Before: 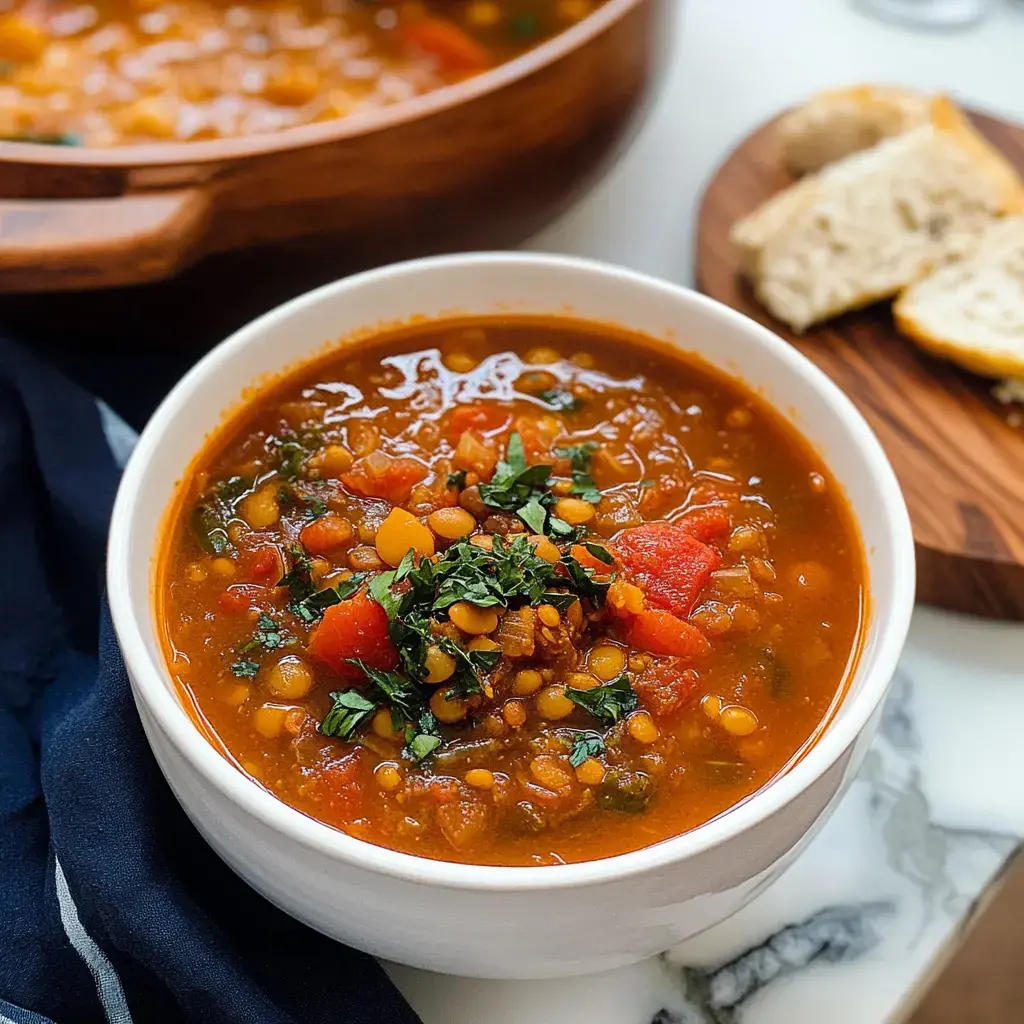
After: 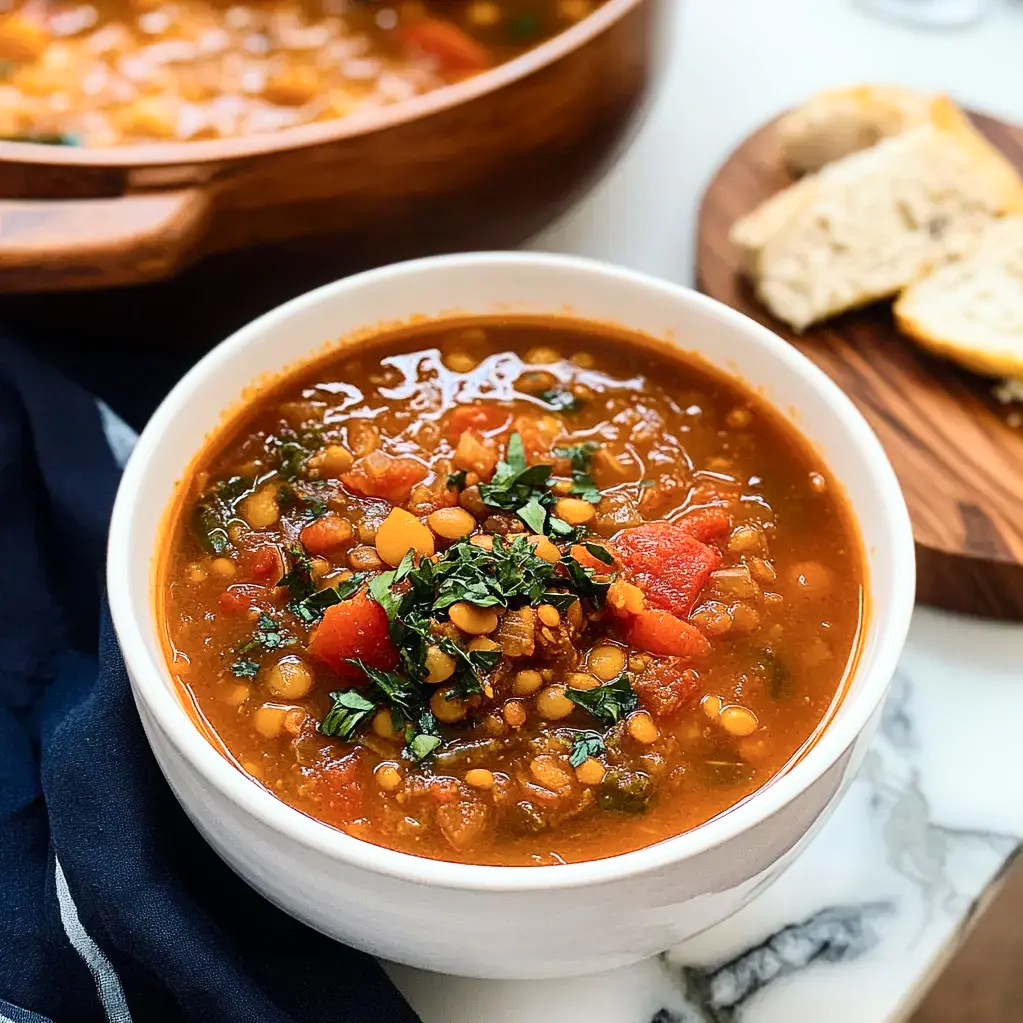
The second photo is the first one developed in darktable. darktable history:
contrast brightness saturation: contrast 0.242, brightness 0.091
exposure: compensate exposure bias true, compensate highlight preservation false
crop and rotate: left 0.083%, bottom 0.003%
